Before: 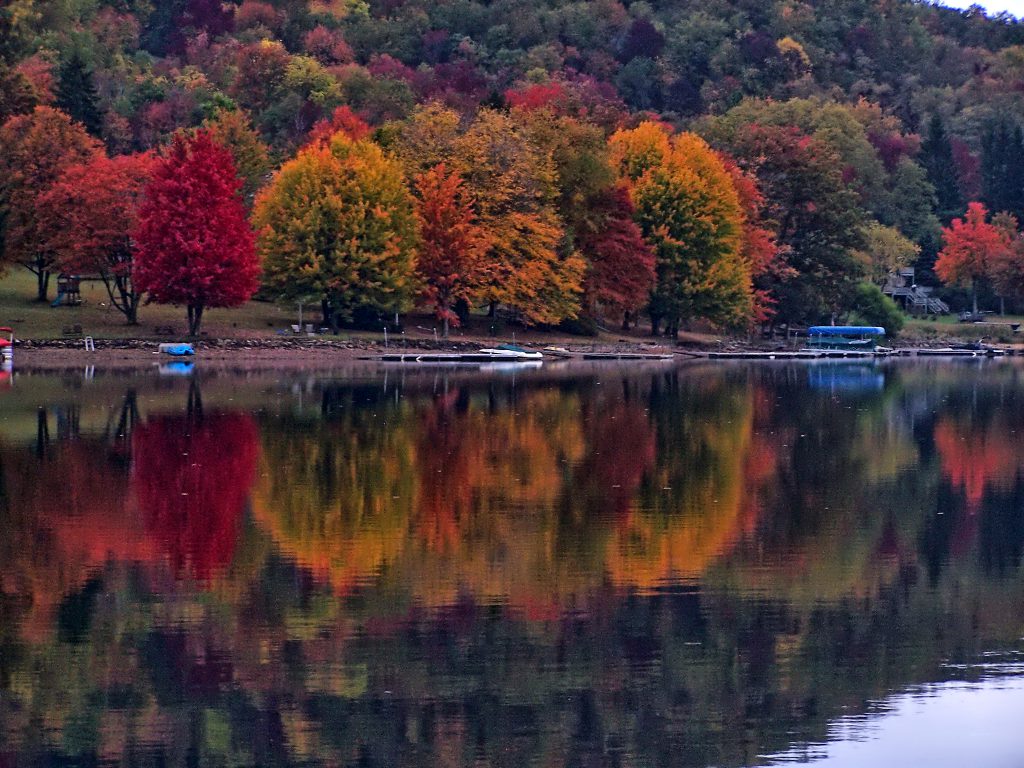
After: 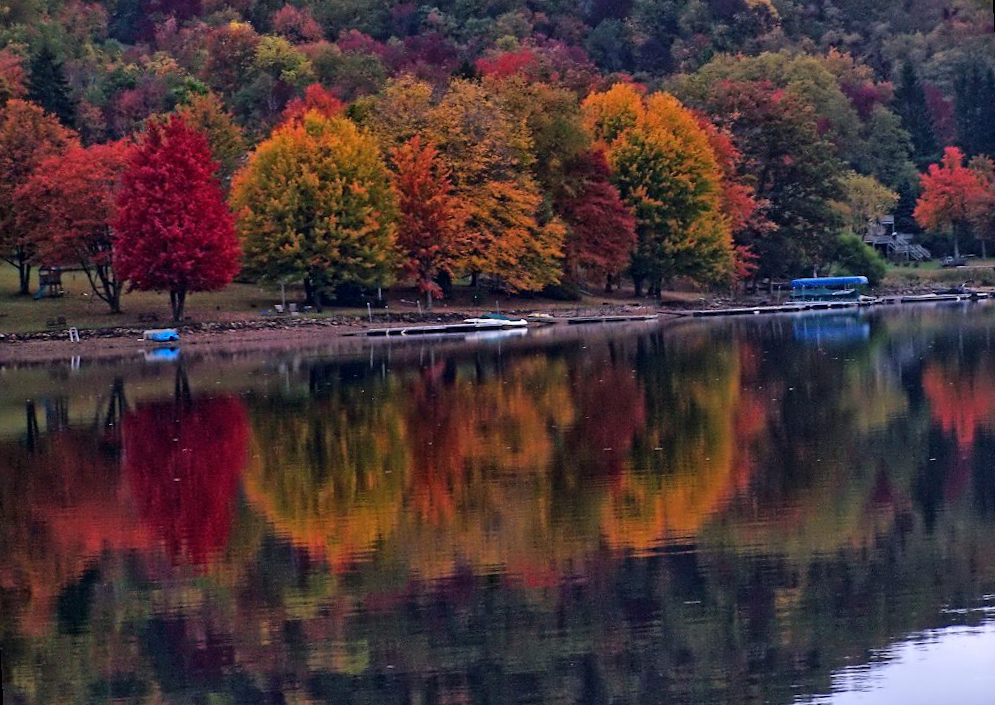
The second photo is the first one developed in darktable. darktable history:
rotate and perspective: rotation -3°, crop left 0.031, crop right 0.968, crop top 0.07, crop bottom 0.93
tone equalizer: on, module defaults
